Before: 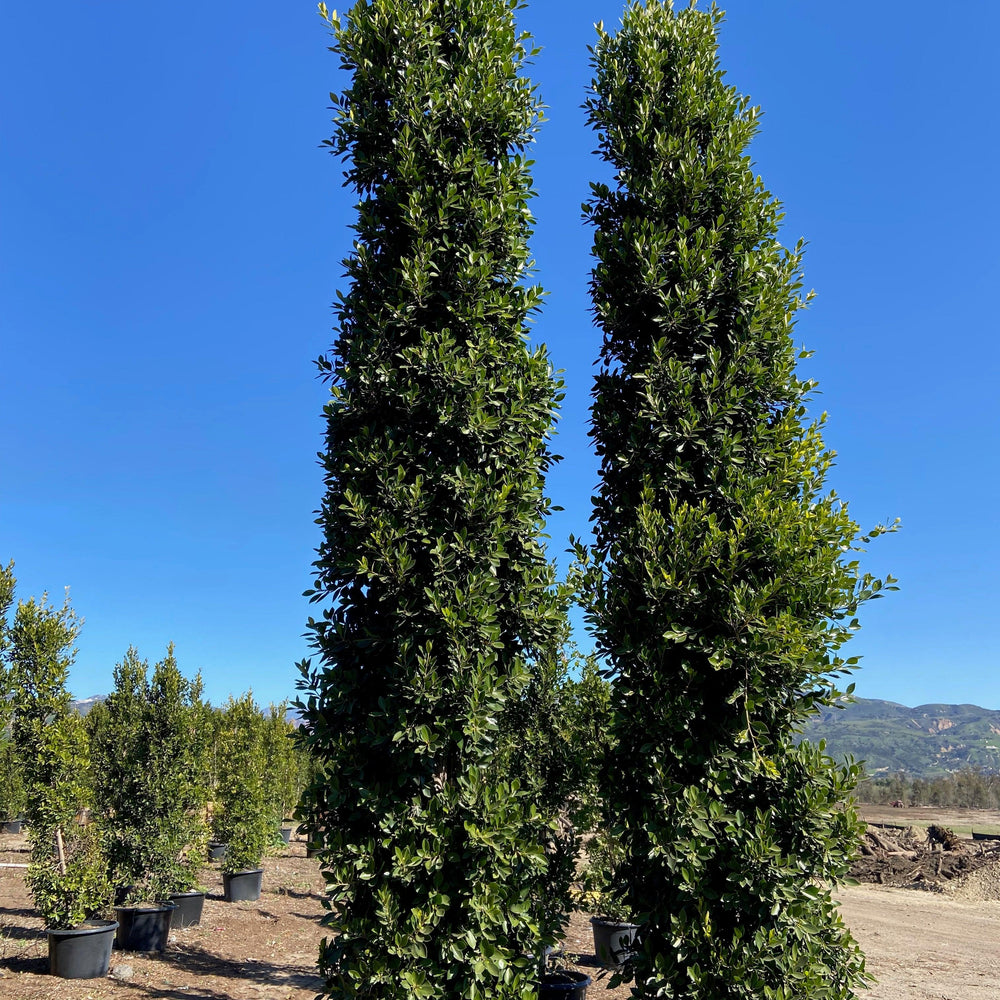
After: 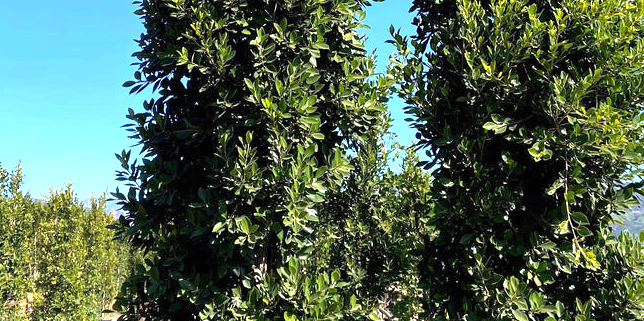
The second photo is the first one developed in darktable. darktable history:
exposure: black level correction 0, exposure 1.001 EV, compensate exposure bias true, compensate highlight preservation false
crop: left 18.03%, top 50.994%, right 17.505%, bottom 16.807%
